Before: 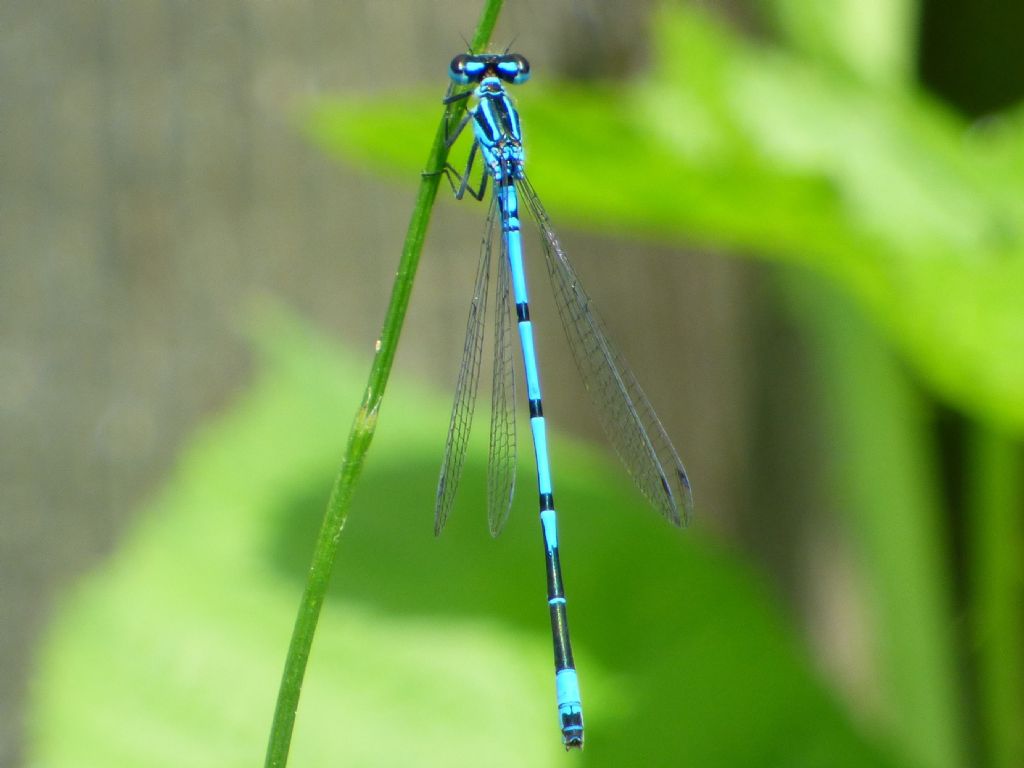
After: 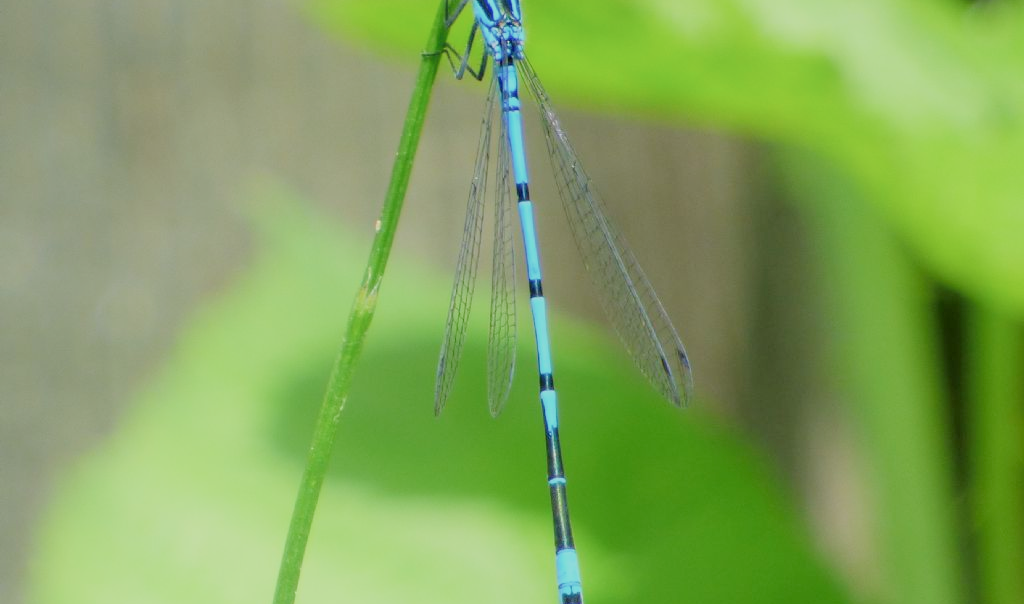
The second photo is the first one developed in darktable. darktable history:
crop and rotate: top 15.738%, bottom 5.52%
exposure: exposure 0.464 EV, compensate highlight preservation false
shadows and highlights: shadows -22.19, highlights 45.6, soften with gaussian
filmic rgb: black relative exposure -8.81 EV, white relative exposure 4.99 EV, threshold 3.01 EV, target black luminance 0%, hardness 3.76, latitude 66.56%, contrast 0.82, highlights saturation mix 10.8%, shadows ↔ highlights balance 20.6%, enable highlight reconstruction true
